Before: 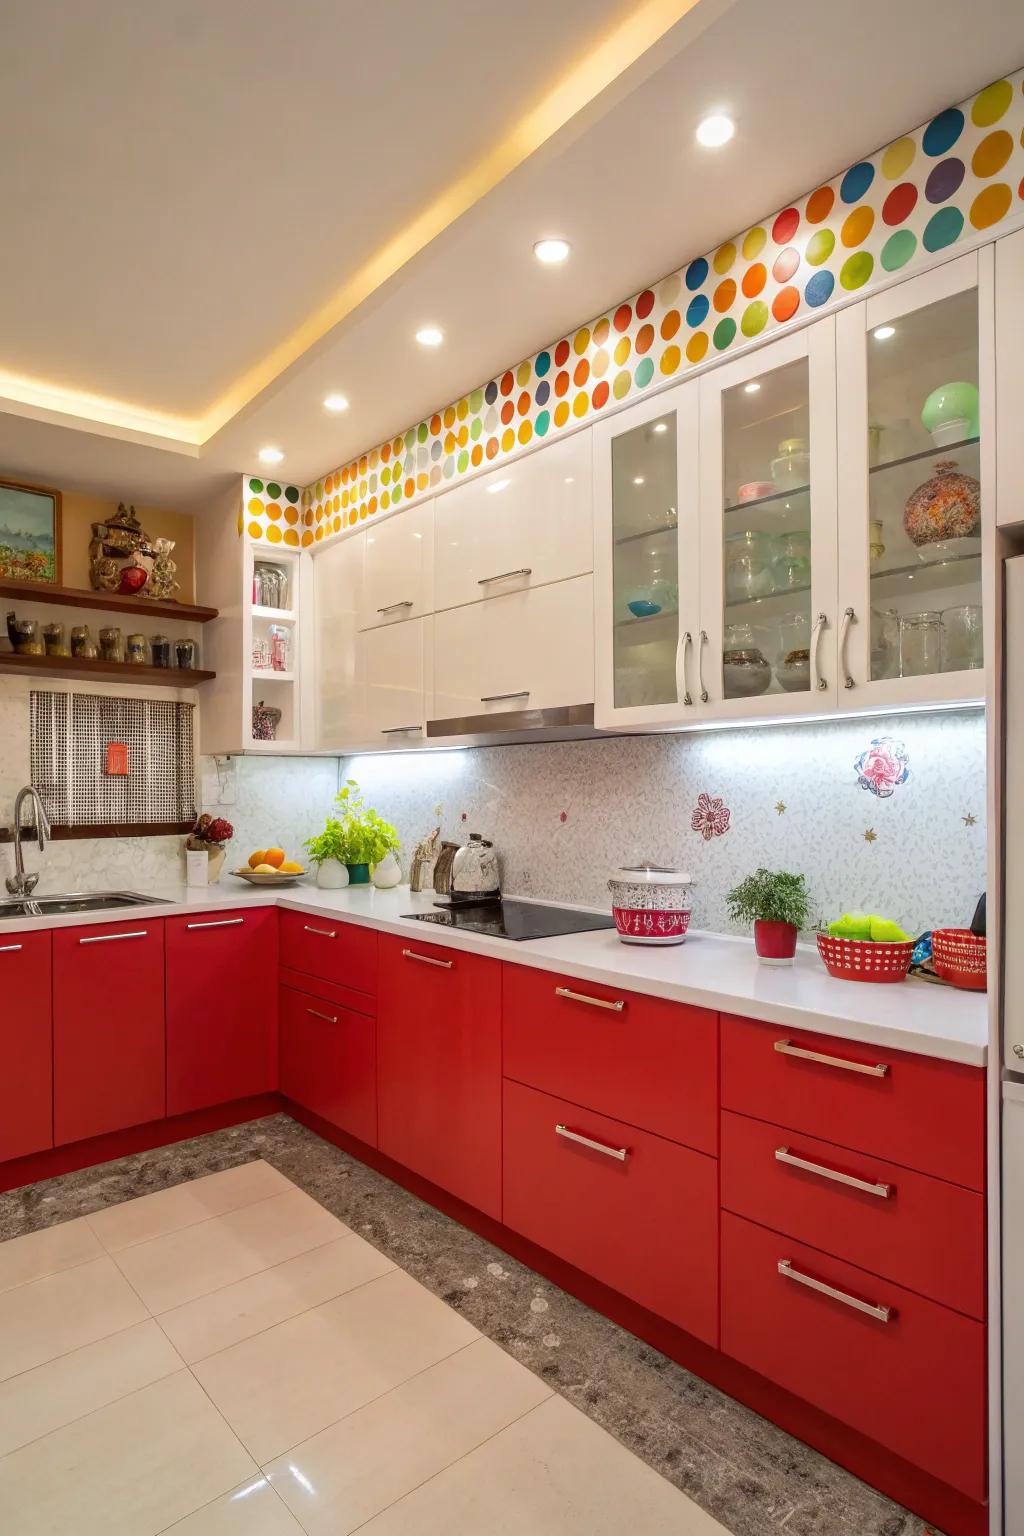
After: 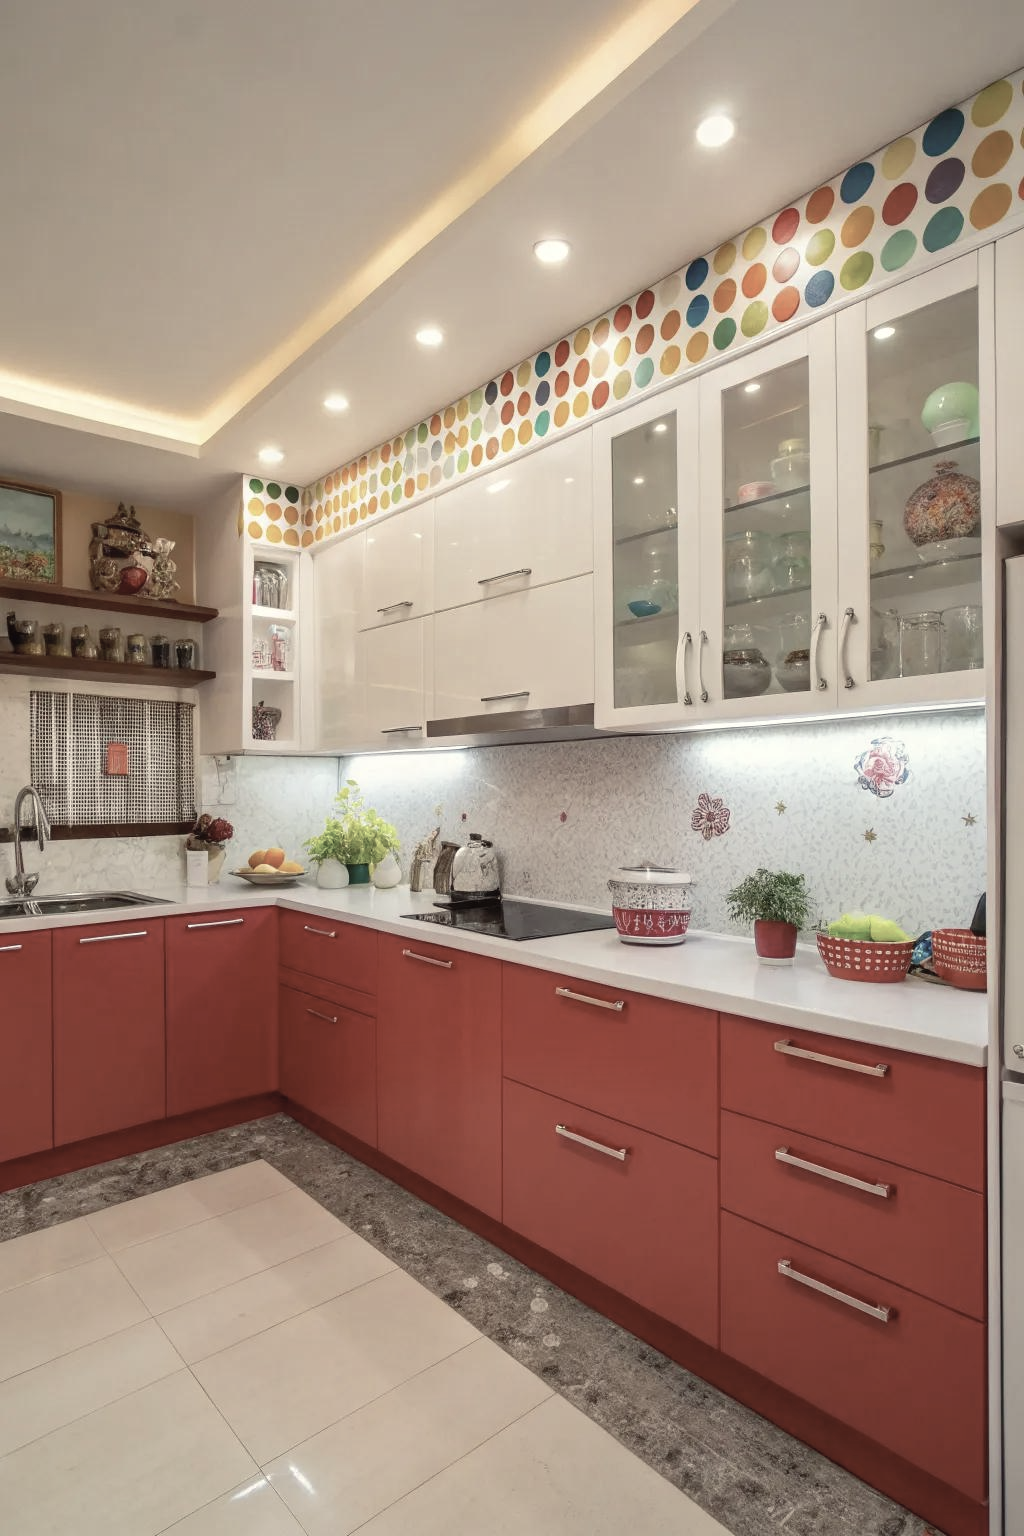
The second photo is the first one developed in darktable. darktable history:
color balance rgb: highlights gain › luminance 6.59%, highlights gain › chroma 2.629%, highlights gain › hue 88.09°, linear chroma grading › shadows -1.76%, linear chroma grading › highlights -14.7%, linear chroma grading › global chroma -9.702%, linear chroma grading › mid-tones -10.146%, perceptual saturation grading › global saturation 0.385%, global vibrance 20%
contrast brightness saturation: contrast -0.045, saturation -0.397
